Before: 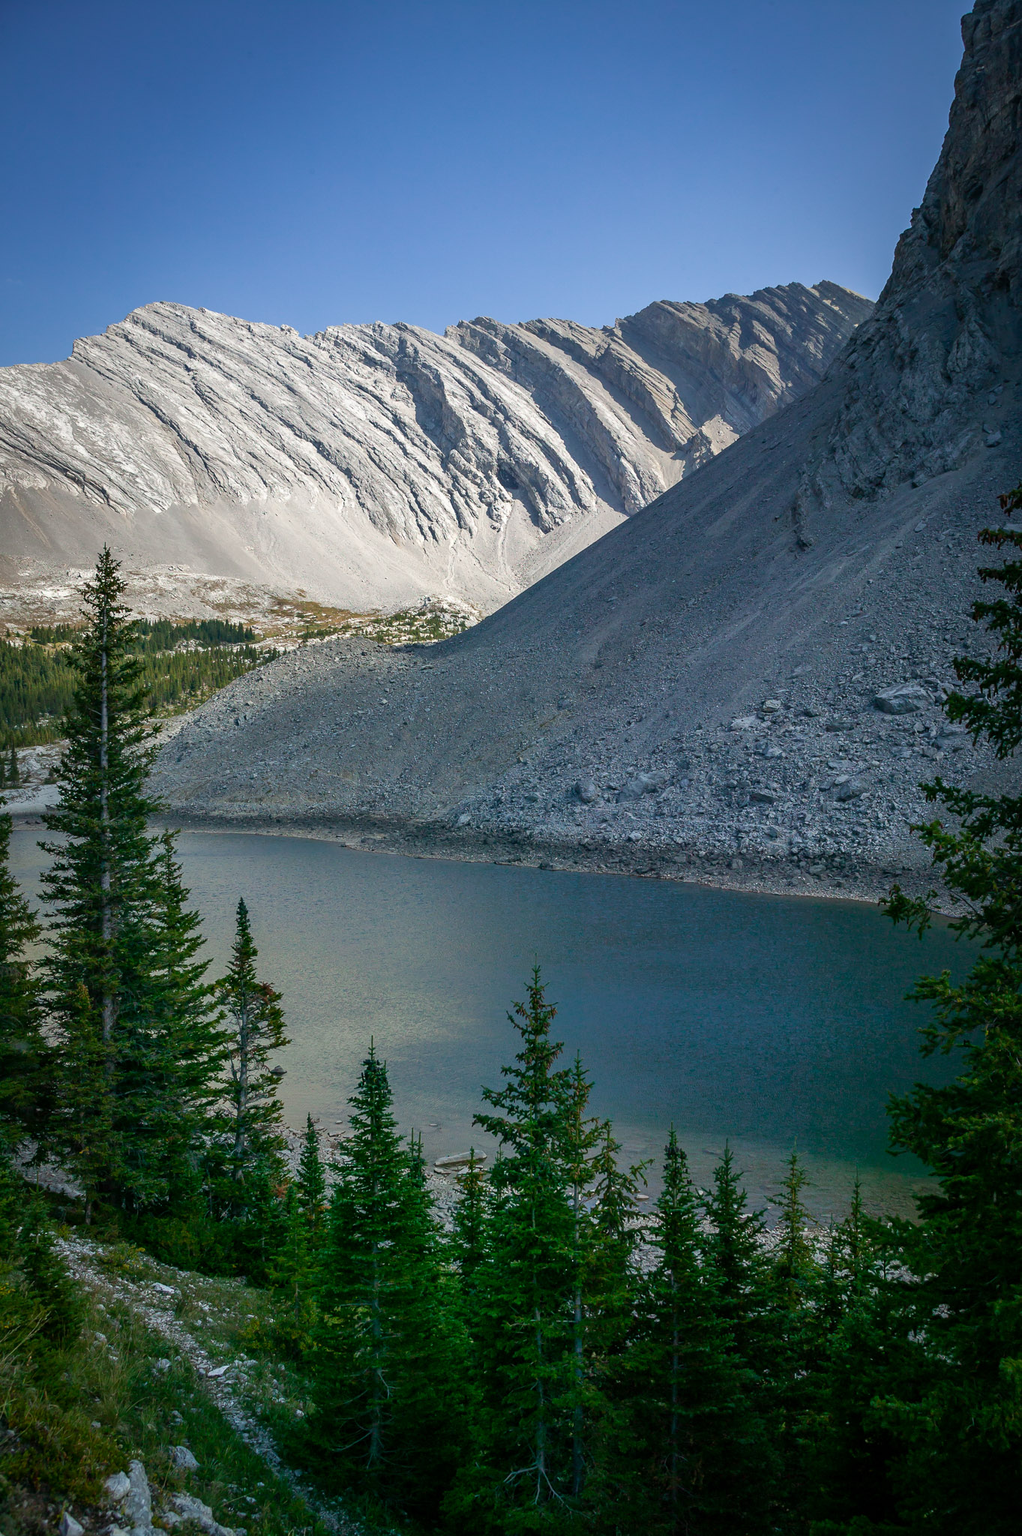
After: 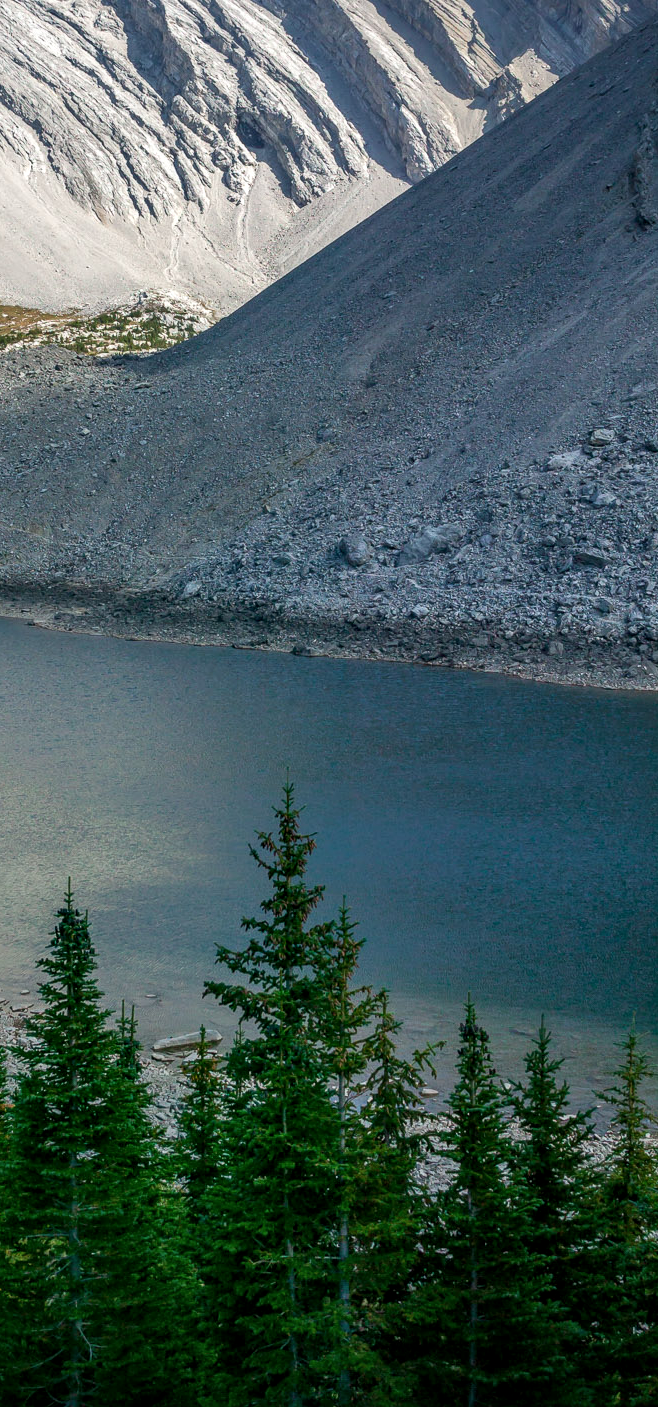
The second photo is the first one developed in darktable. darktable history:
local contrast: on, module defaults
crop: left 31.379%, top 24.658%, right 20.326%, bottom 6.628%
